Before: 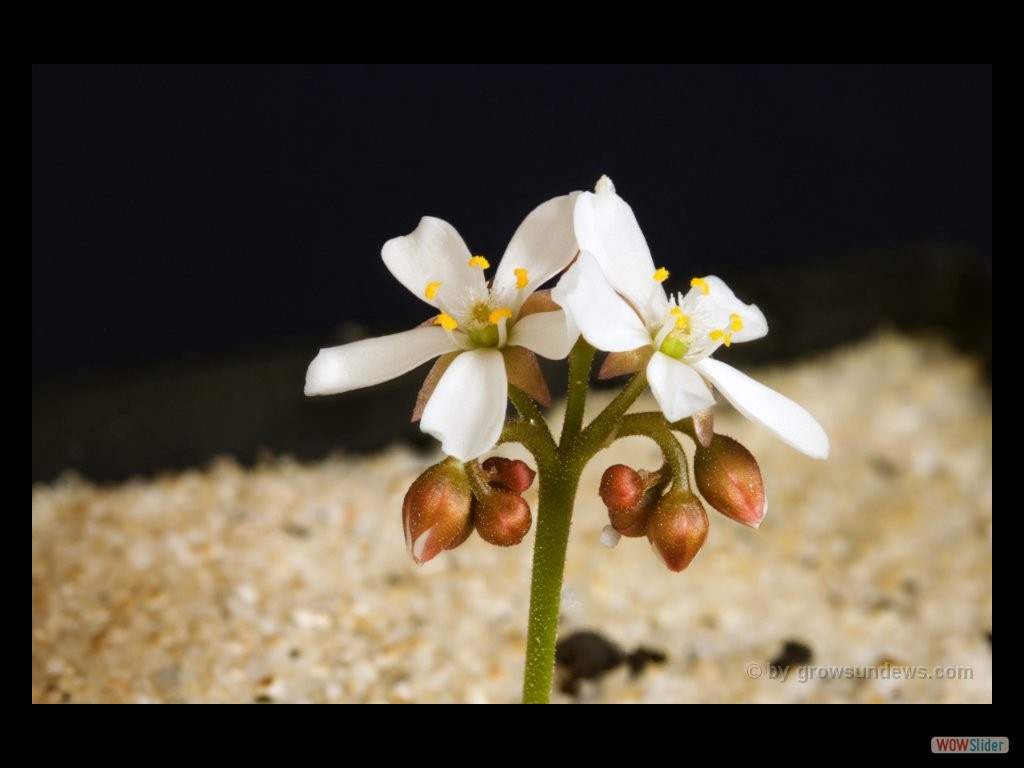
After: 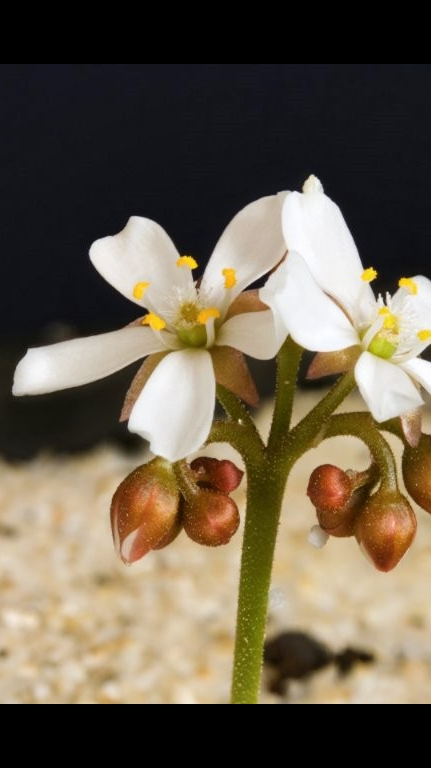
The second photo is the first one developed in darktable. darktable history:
color balance: input saturation 99%
crop: left 28.583%, right 29.231%
shadows and highlights: shadows 49, highlights -41, soften with gaussian
